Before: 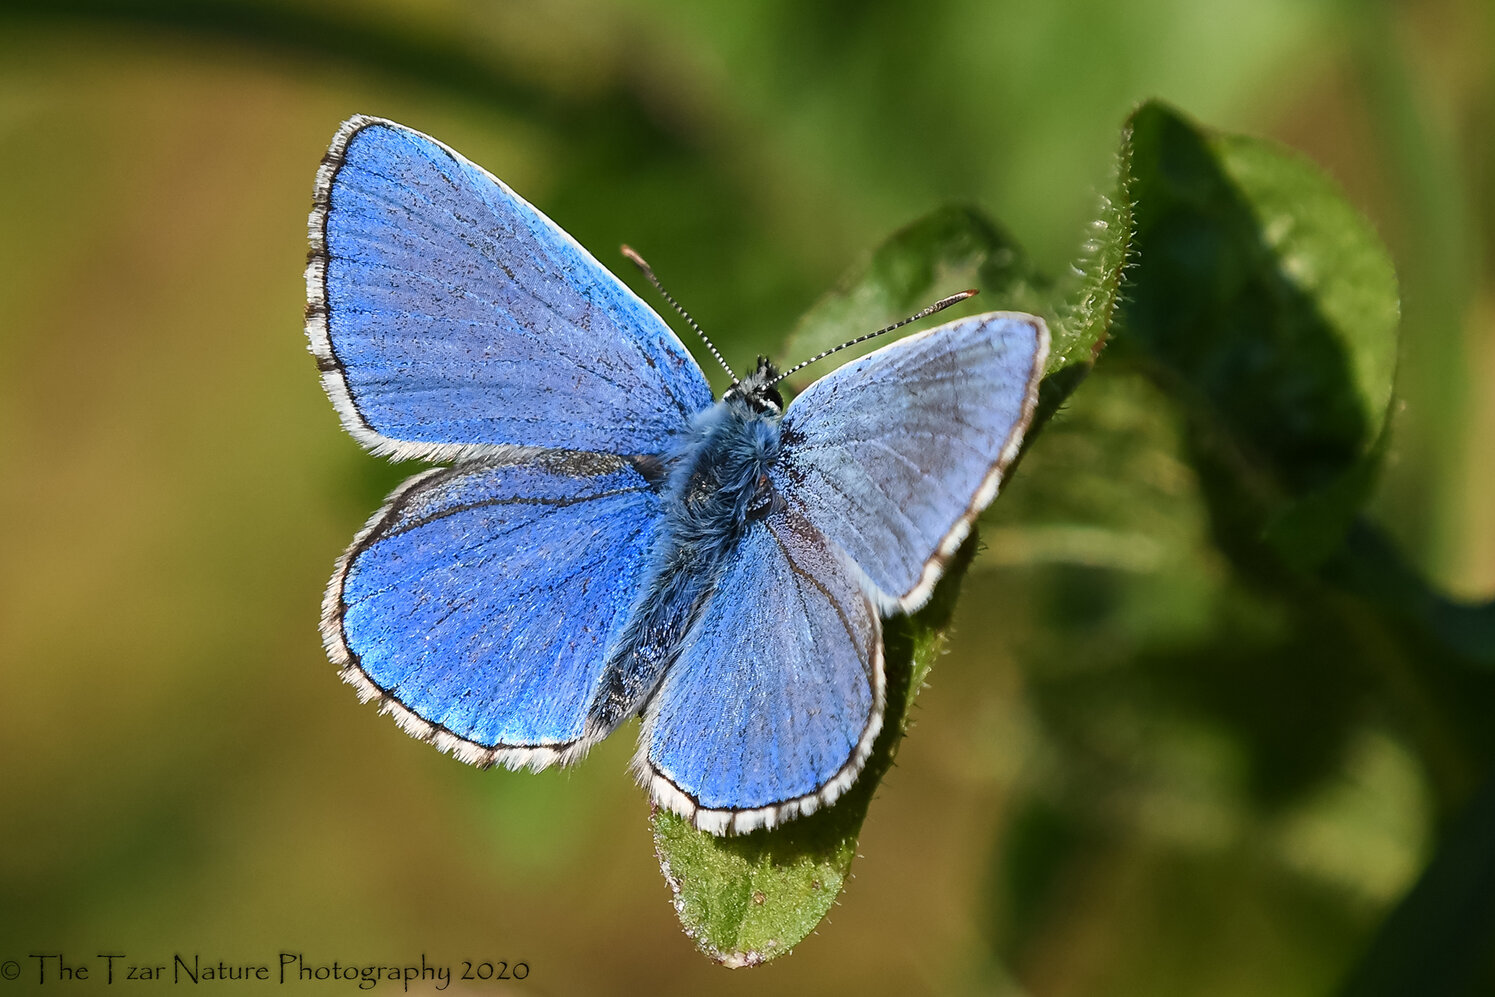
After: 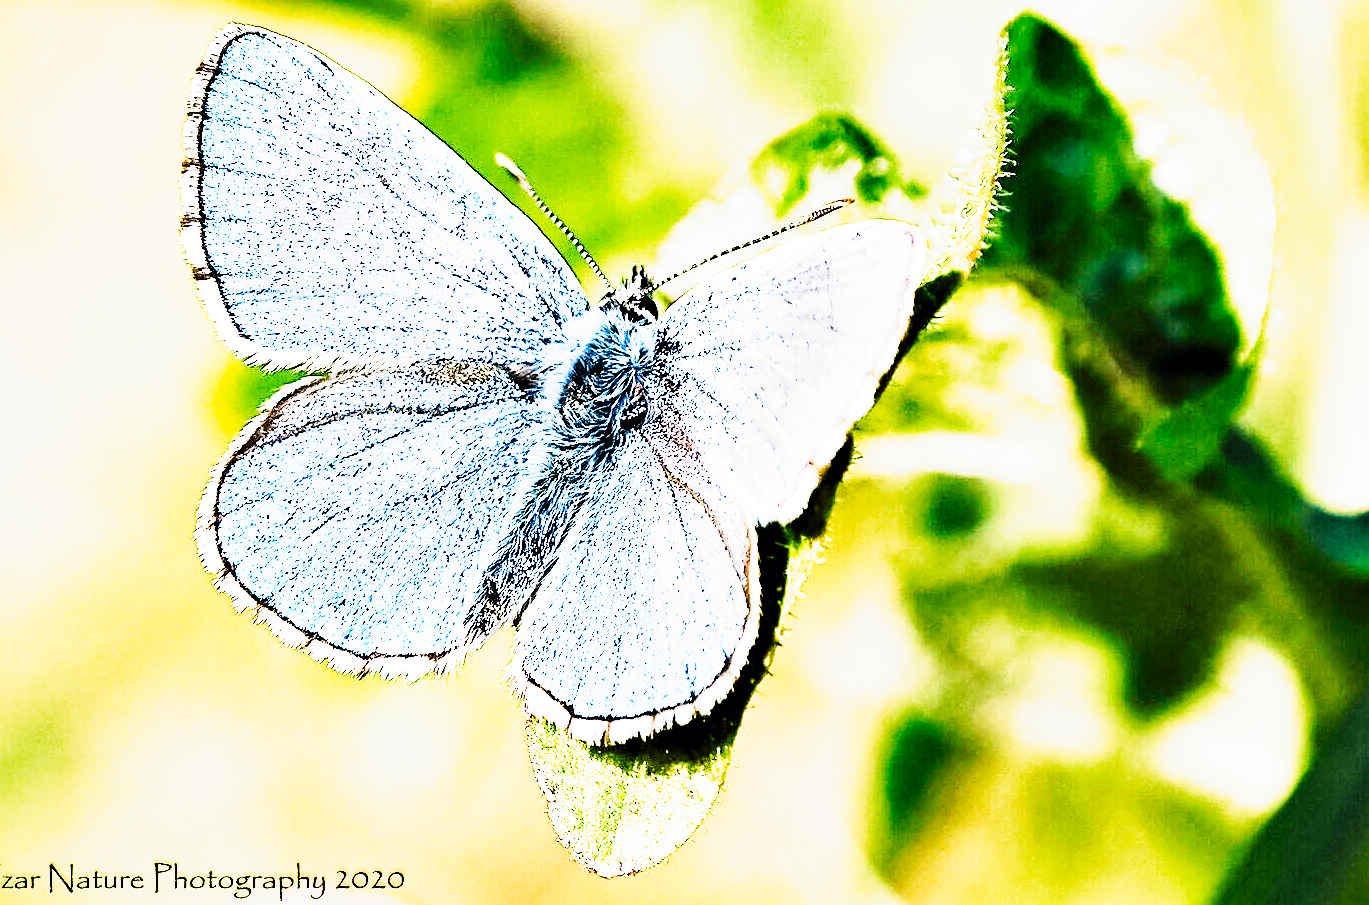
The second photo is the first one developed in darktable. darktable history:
crop and rotate: left 8.379%, top 9.179%
filmic rgb: black relative exposure -7.45 EV, white relative exposure 4.88 EV, threshold 5.94 EV, hardness 3.39, preserve chrominance no, color science v5 (2021), contrast in shadows safe, contrast in highlights safe, enable highlight reconstruction true
exposure: black level correction 0, exposure 1.945 EV, compensate exposure bias true, compensate highlight preservation false
sharpen: on, module defaults
contrast equalizer: octaves 7, y [[0.627 ×6], [0.563 ×6], [0 ×6], [0 ×6], [0 ×6]]
tone curve: curves: ch0 [(0, 0) (0.003, 0.004) (0.011, 0.016) (0.025, 0.035) (0.044, 0.062) (0.069, 0.097) (0.1, 0.143) (0.136, 0.205) (0.177, 0.276) (0.224, 0.36) (0.277, 0.461) (0.335, 0.584) (0.399, 0.686) (0.468, 0.783) (0.543, 0.868) (0.623, 0.927) (0.709, 0.96) (0.801, 0.974) (0.898, 0.986) (1, 1)], preserve colors none
